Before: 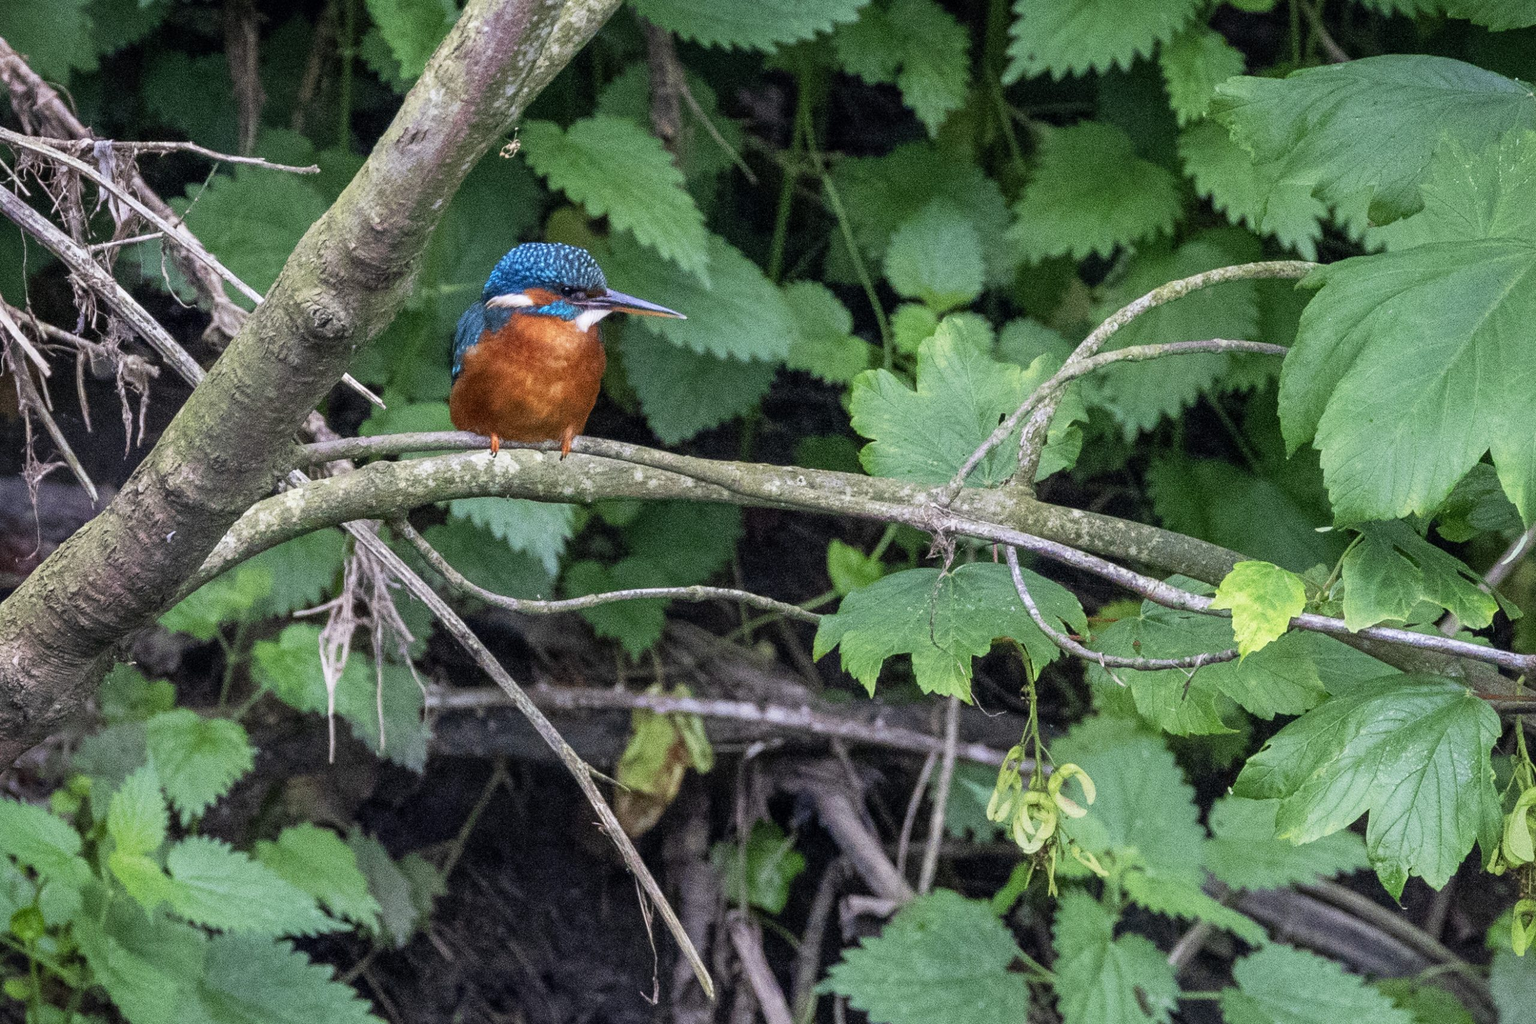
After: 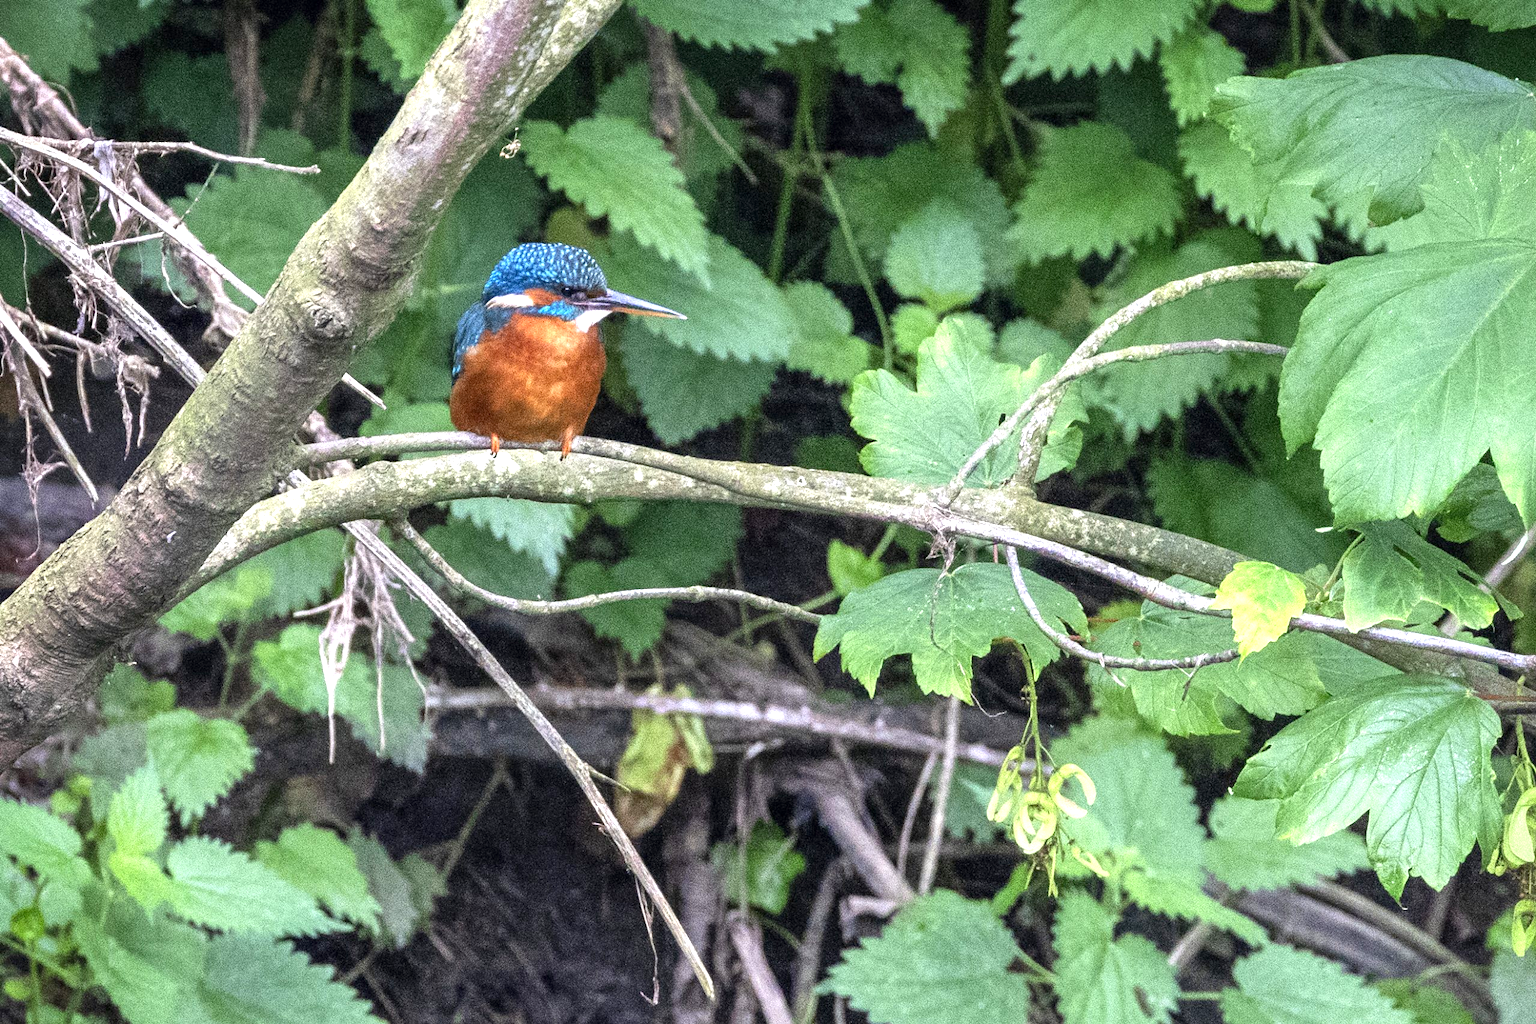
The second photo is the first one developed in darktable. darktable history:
exposure: black level correction 0, exposure 0.933 EV, compensate highlight preservation false
